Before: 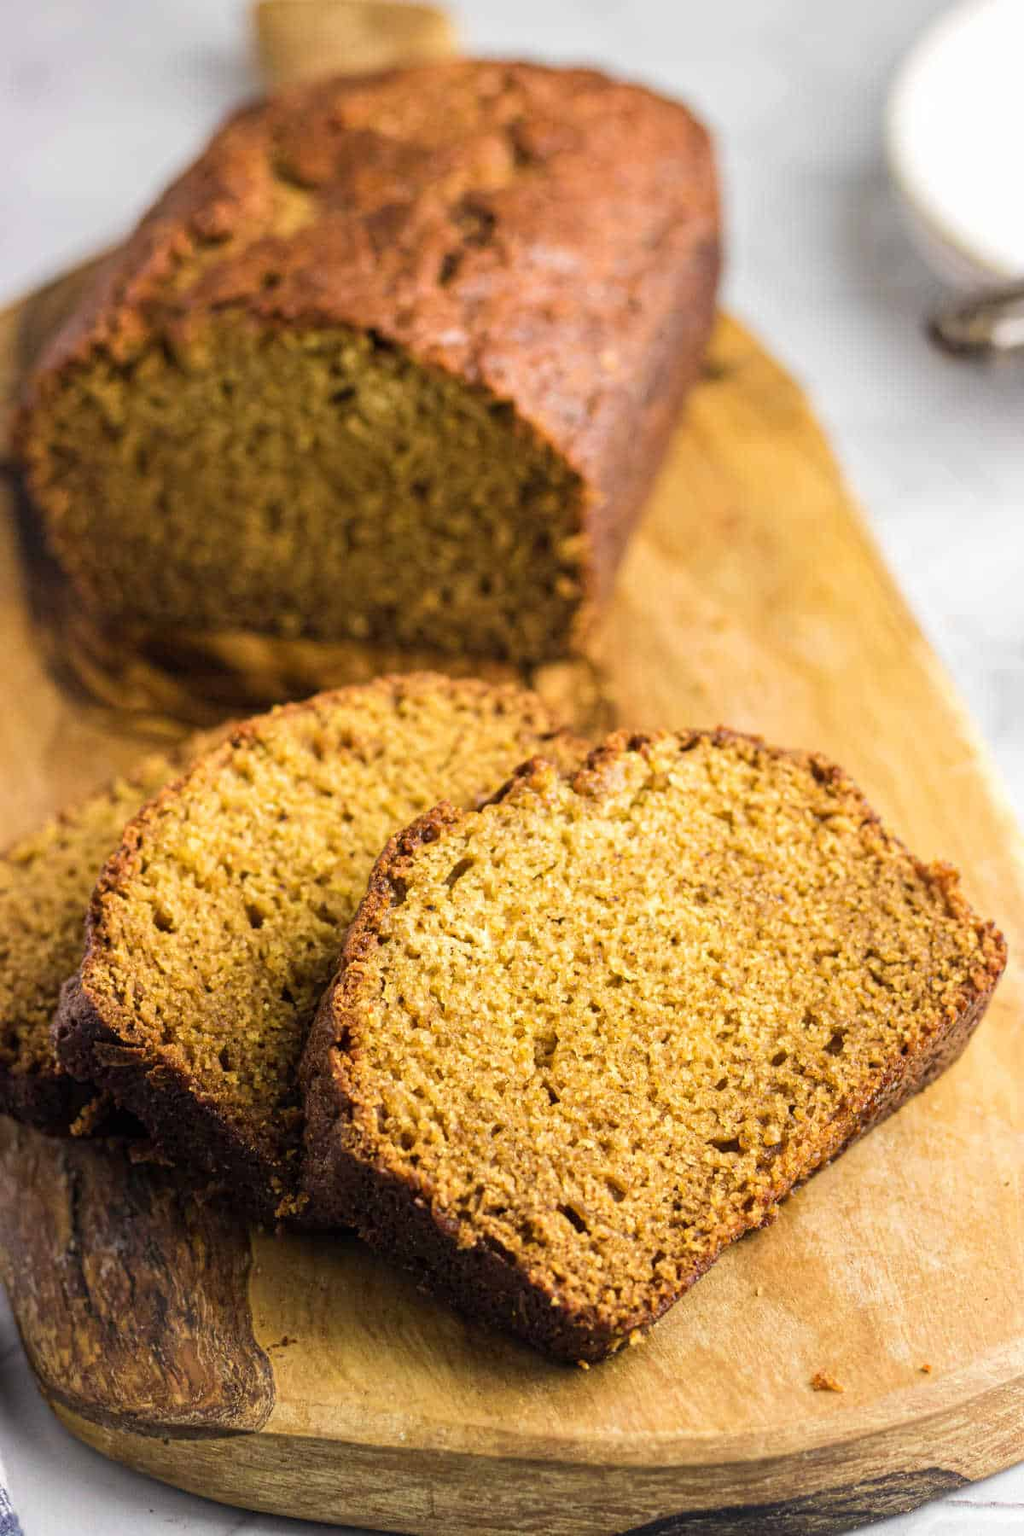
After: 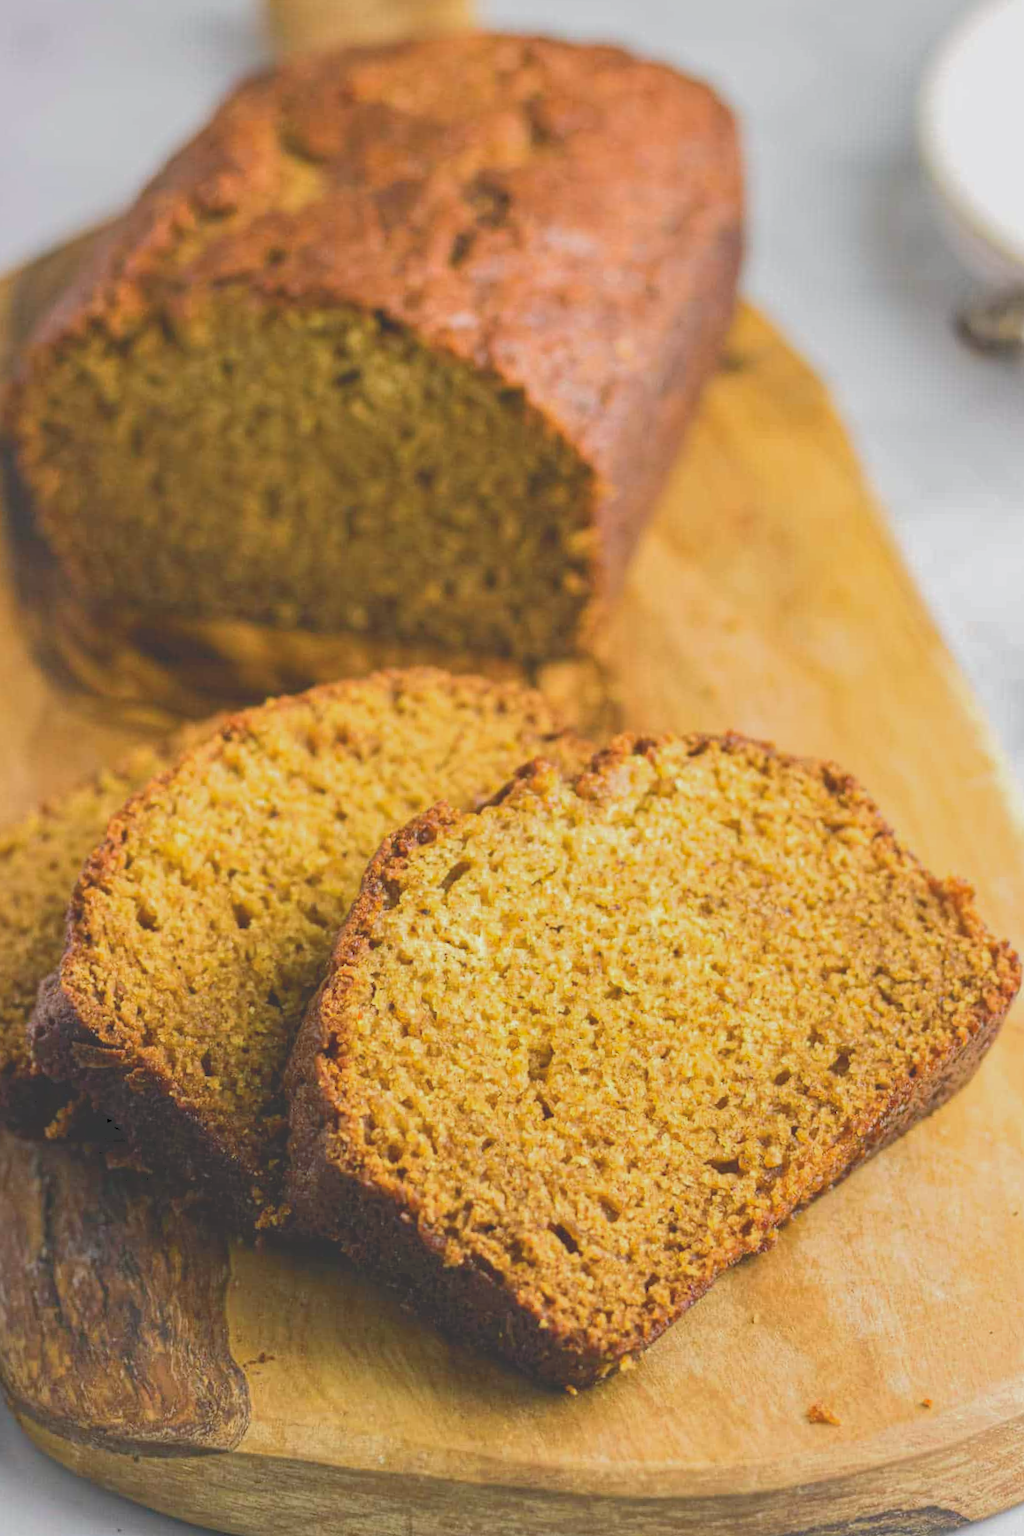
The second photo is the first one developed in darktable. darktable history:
crop and rotate: angle -1.46°
color balance rgb: shadows lift › chroma 0.685%, shadows lift › hue 114.11°, power › chroma 0.514%, power › hue 215.34°, perceptual saturation grading › global saturation -0.012%, saturation formula JzAzBz (2021)
tone curve: curves: ch0 [(0, 0) (0.003, 0.238) (0.011, 0.238) (0.025, 0.242) (0.044, 0.256) (0.069, 0.277) (0.1, 0.294) (0.136, 0.315) (0.177, 0.345) (0.224, 0.379) (0.277, 0.419) (0.335, 0.463) (0.399, 0.511) (0.468, 0.566) (0.543, 0.627) (0.623, 0.687) (0.709, 0.75) (0.801, 0.824) (0.898, 0.89) (1, 1)], color space Lab, independent channels, preserve colors none
shadows and highlights: radius 120.05, shadows 21.49, white point adjustment -9.69, highlights -13.17, soften with gaussian
